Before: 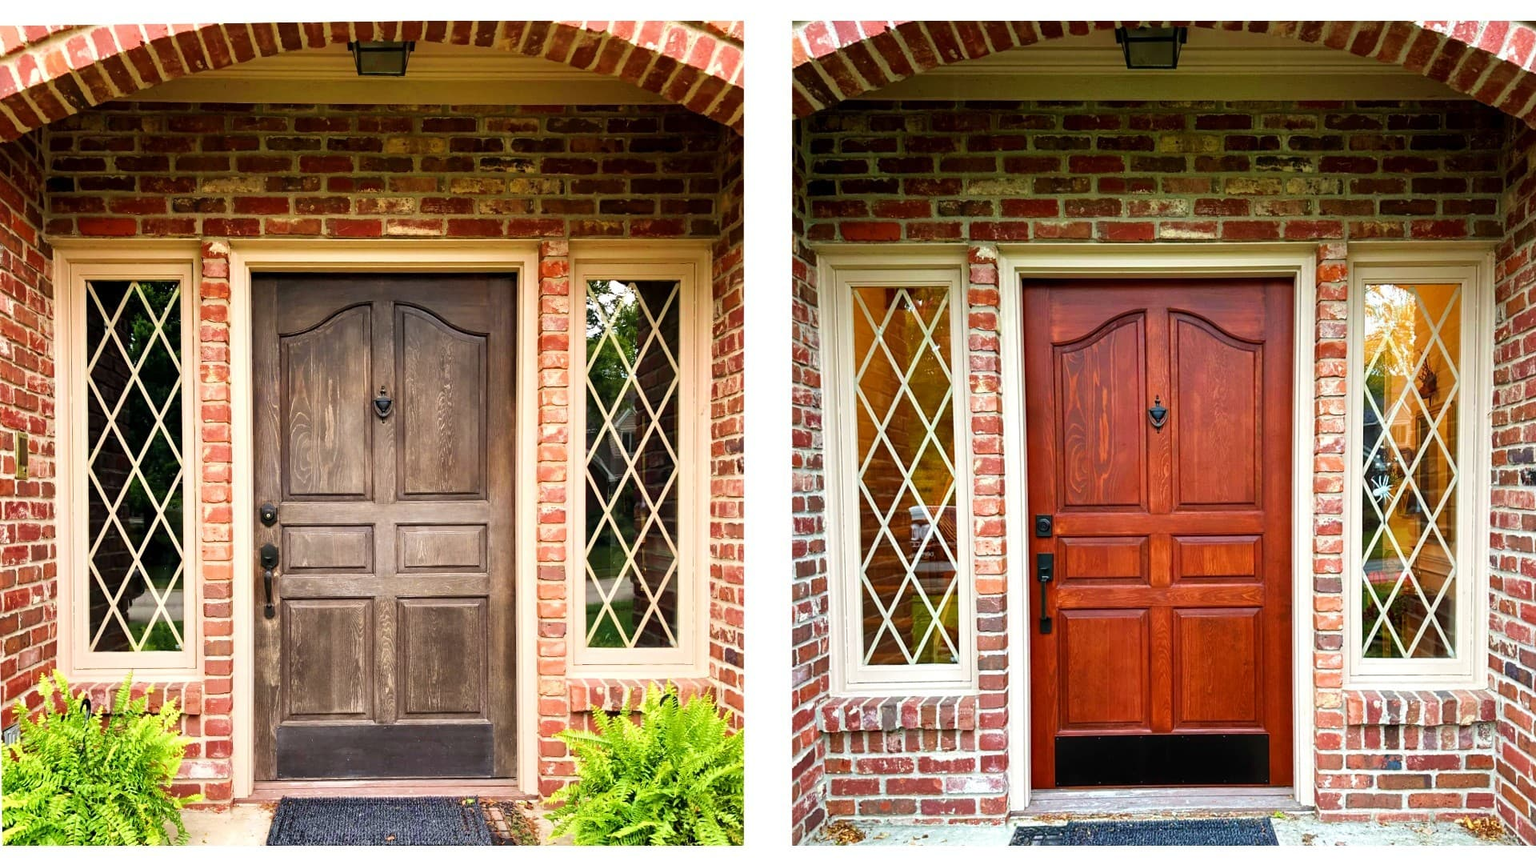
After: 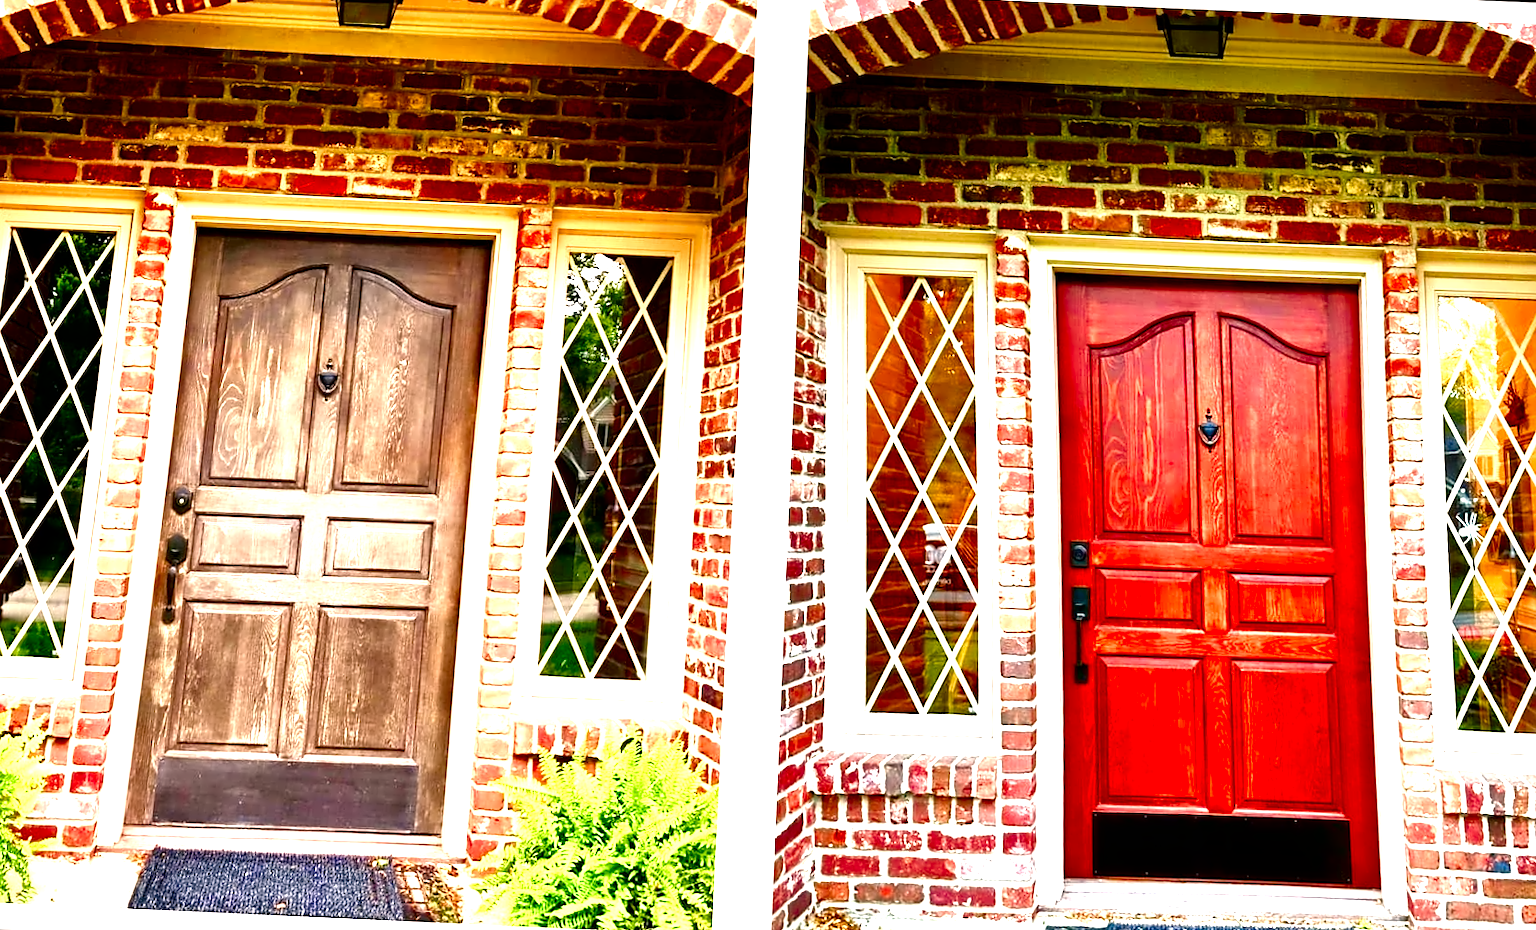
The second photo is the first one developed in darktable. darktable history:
levels: levels [0, 0.352, 0.703]
contrast brightness saturation: contrast 0.24, brightness -0.24, saturation 0.14
rotate and perspective: rotation 0.215°, lens shift (vertical) -0.139, crop left 0.069, crop right 0.939, crop top 0.002, crop bottom 0.996
crop and rotate: angle -2.38°
contrast equalizer: y [[0.5 ×4, 0.524, 0.59], [0.5 ×6], [0.5 ×6], [0, 0, 0, 0.01, 0.045, 0.012], [0, 0, 0, 0.044, 0.195, 0.131]]
color balance rgb: perceptual saturation grading › global saturation 20%, perceptual saturation grading › highlights -50%, perceptual saturation grading › shadows 30%
tone equalizer: -7 EV 0.15 EV, -6 EV 0.6 EV, -5 EV 1.15 EV, -4 EV 1.33 EV, -3 EV 1.15 EV, -2 EV 0.6 EV, -1 EV 0.15 EV, mask exposure compensation -0.5 EV
color correction: highlights a* 3.84, highlights b* 5.07
